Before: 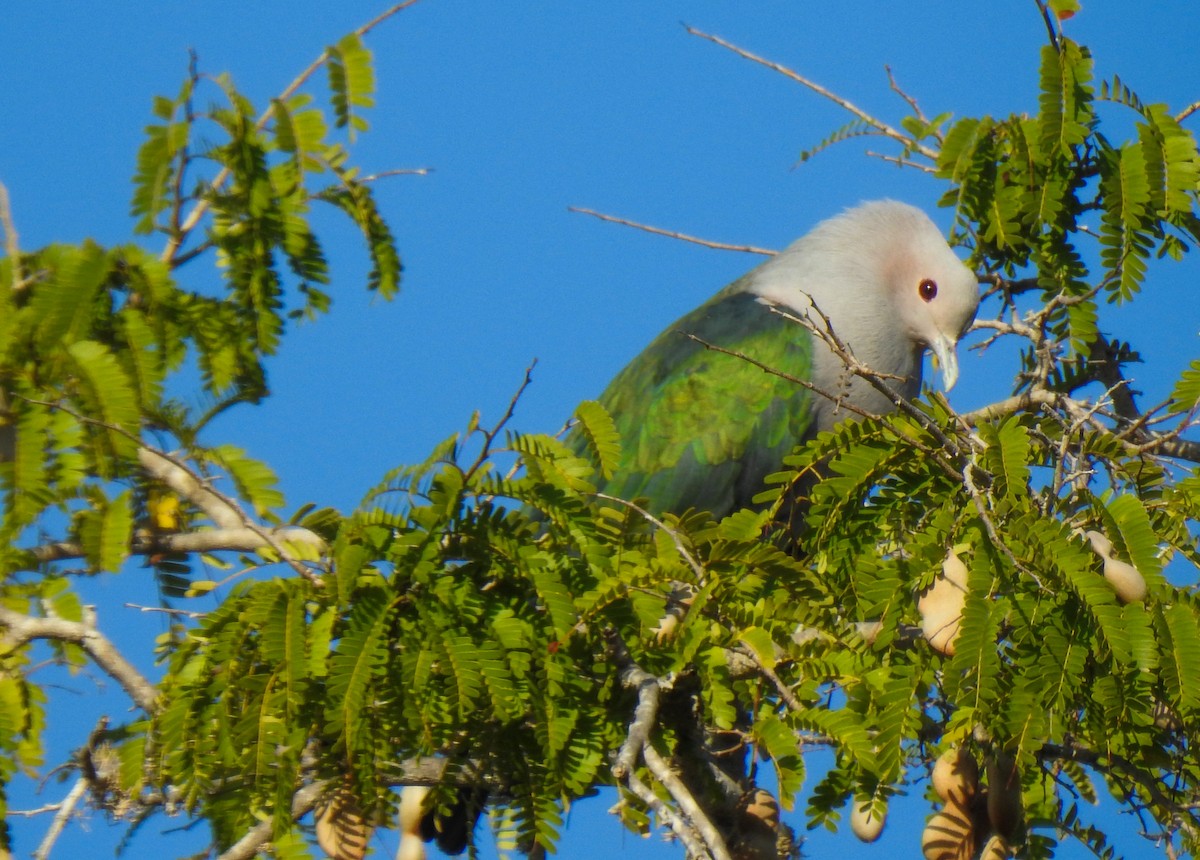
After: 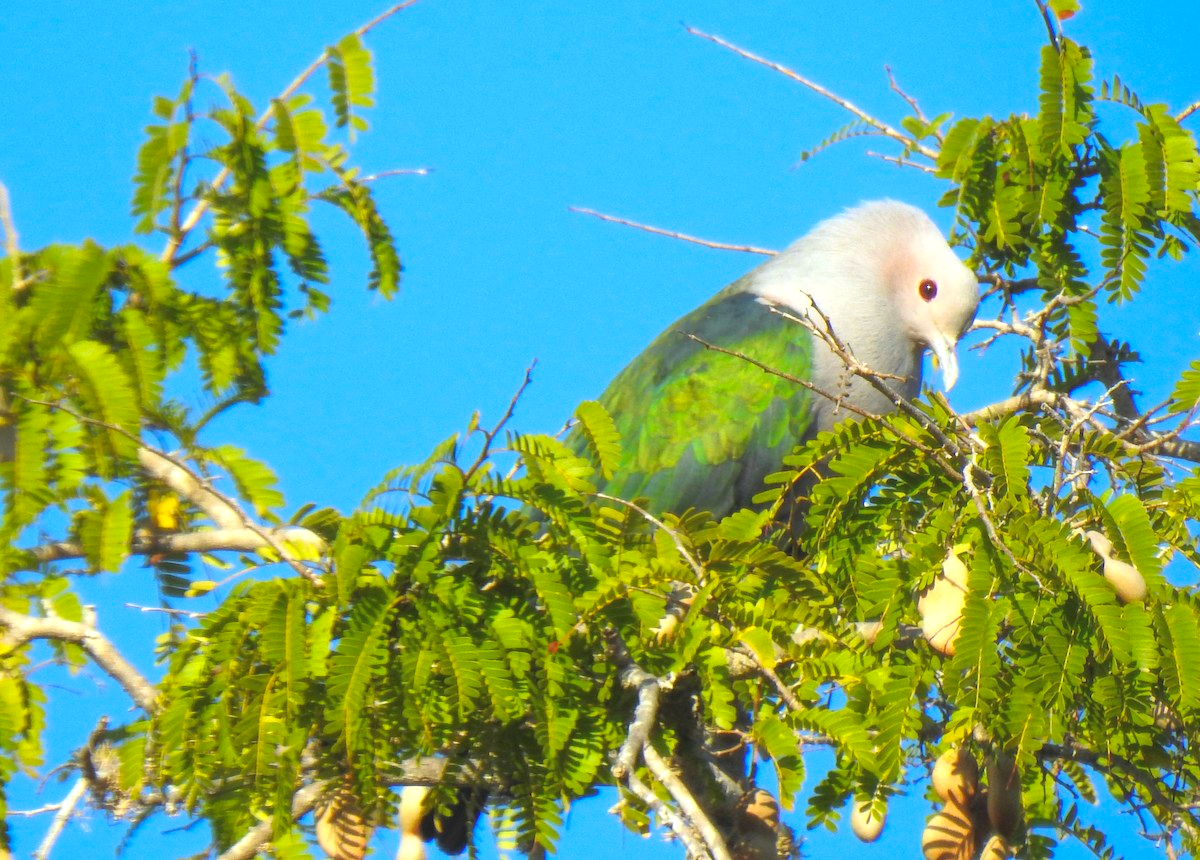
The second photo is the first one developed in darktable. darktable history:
exposure: exposure 1.061 EV, compensate highlight preservation false
contrast brightness saturation: contrast -0.1, brightness 0.05, saturation 0.08
white balance: red 0.98, blue 1.034
